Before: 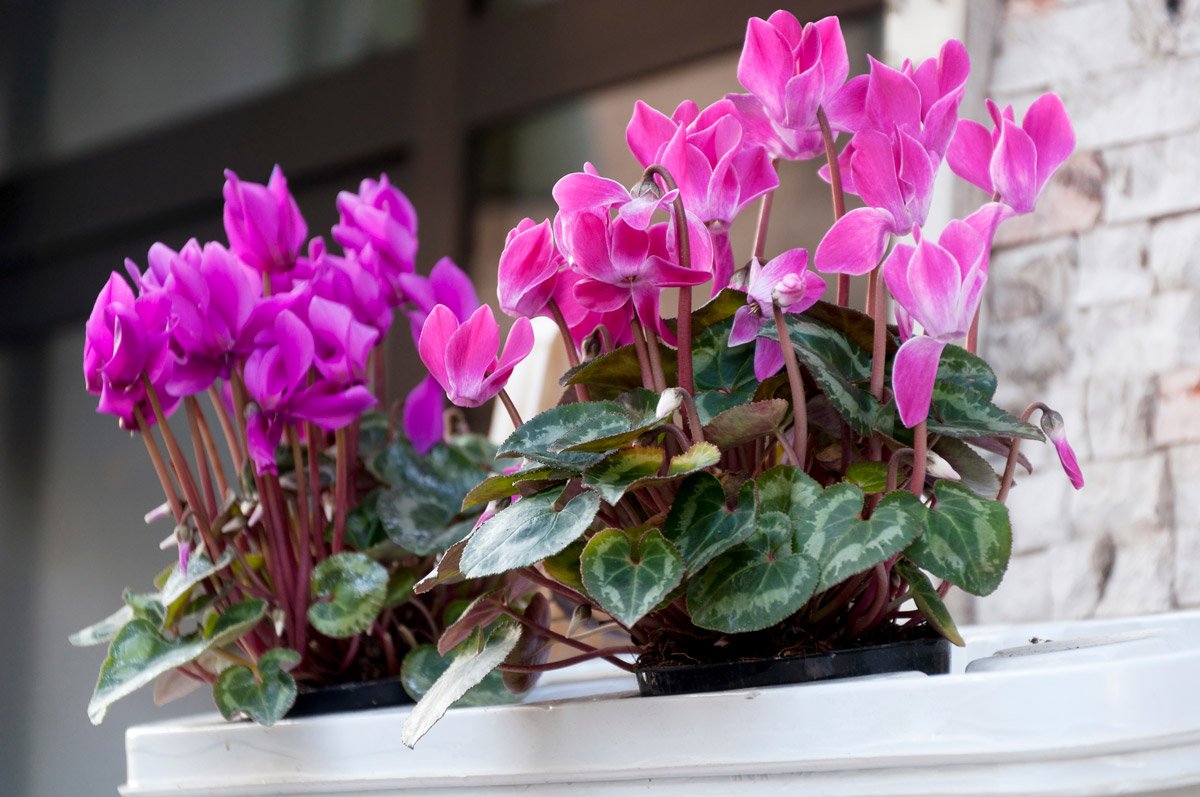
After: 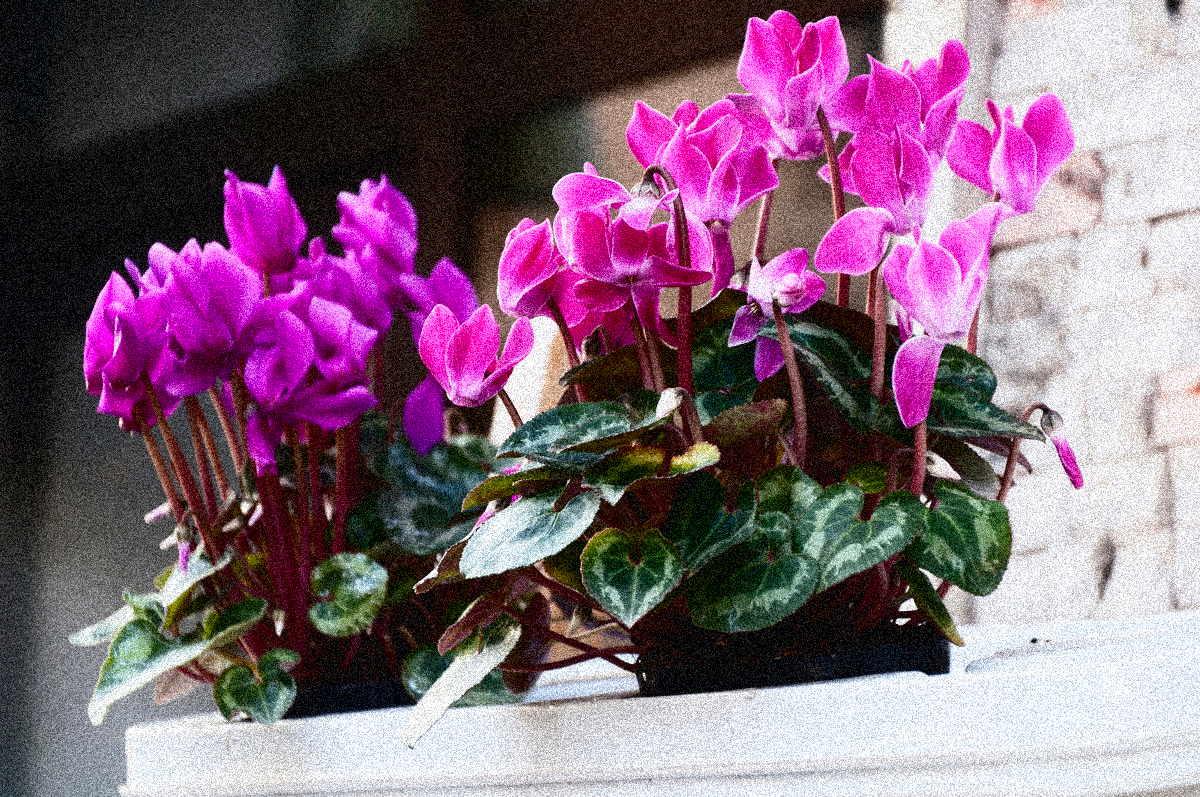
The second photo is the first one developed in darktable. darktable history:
grain: coarseness 3.75 ISO, strength 100%, mid-tones bias 0%
contrast brightness saturation: contrast 0.32, brightness -0.08, saturation 0.17
